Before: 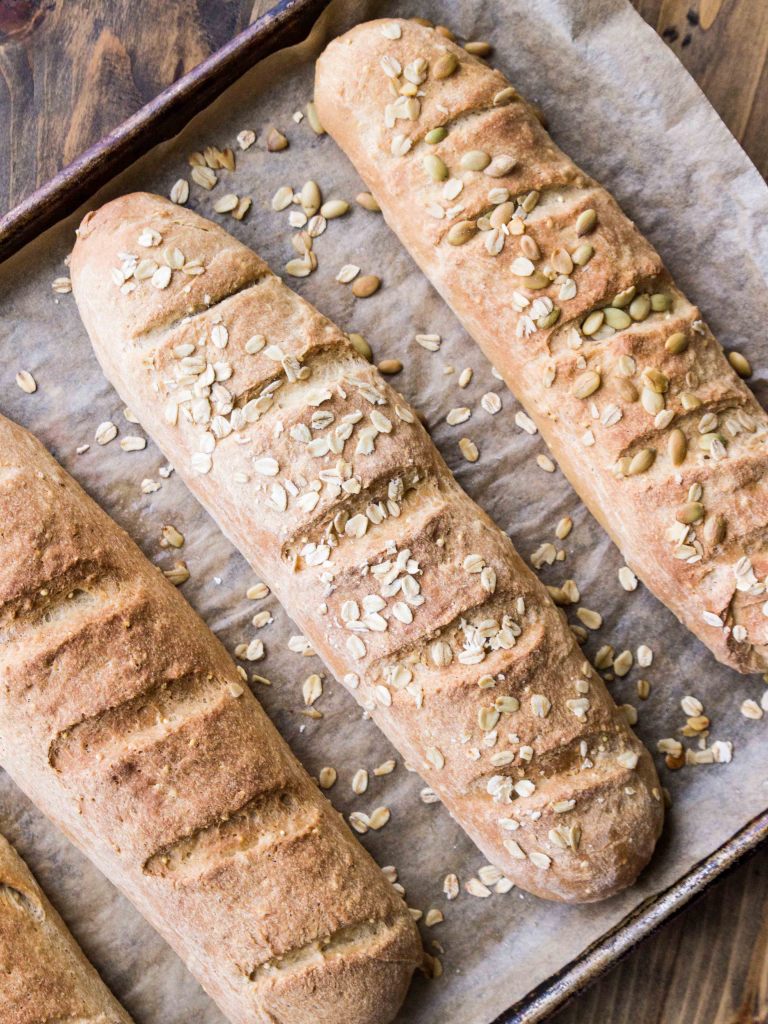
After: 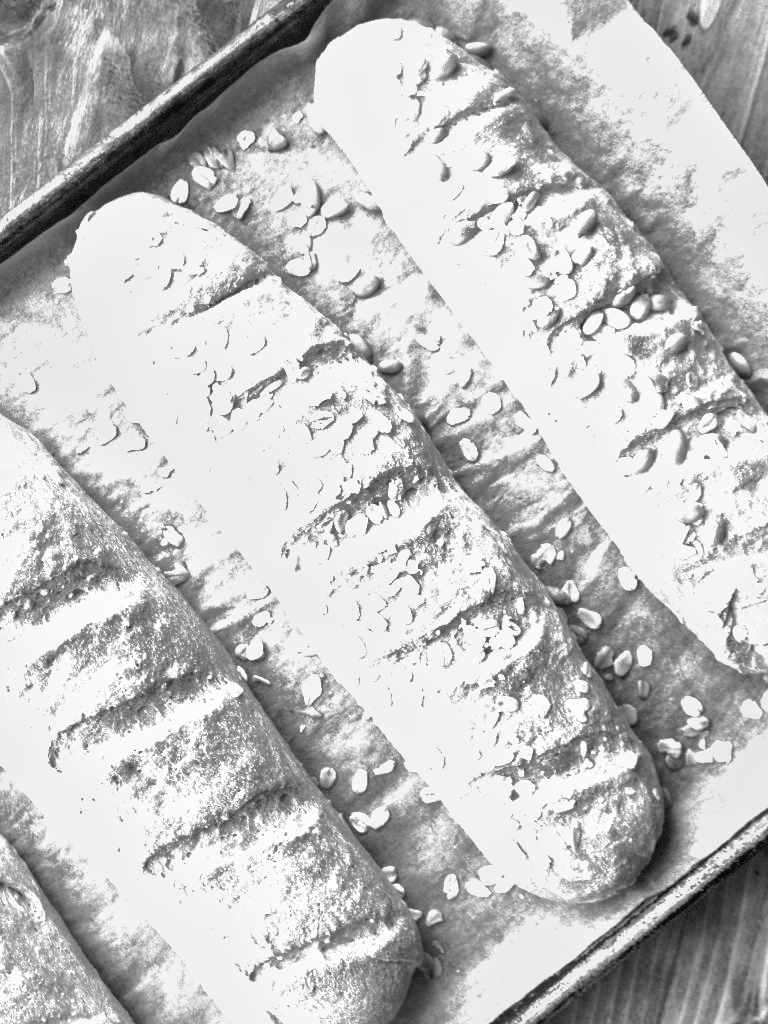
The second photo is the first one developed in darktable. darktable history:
exposure: black level correction 0, exposure 0.7 EV, compensate exposure bias true, compensate highlight preservation false
monochrome: a 26.22, b 42.67, size 0.8
shadows and highlights: on, module defaults
